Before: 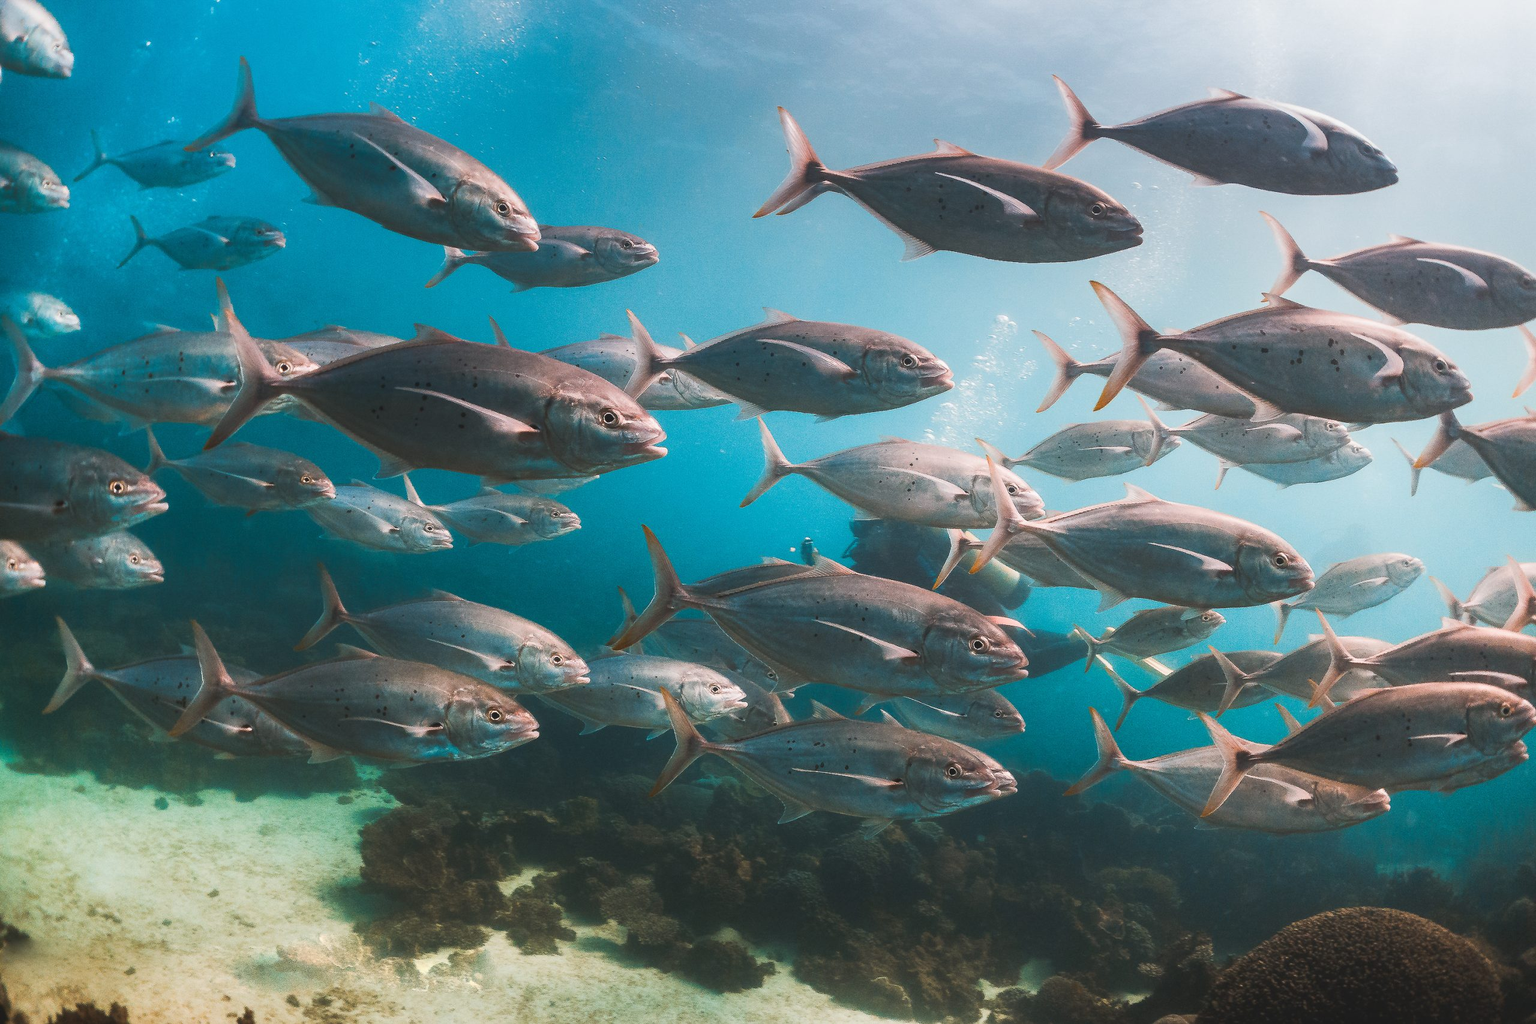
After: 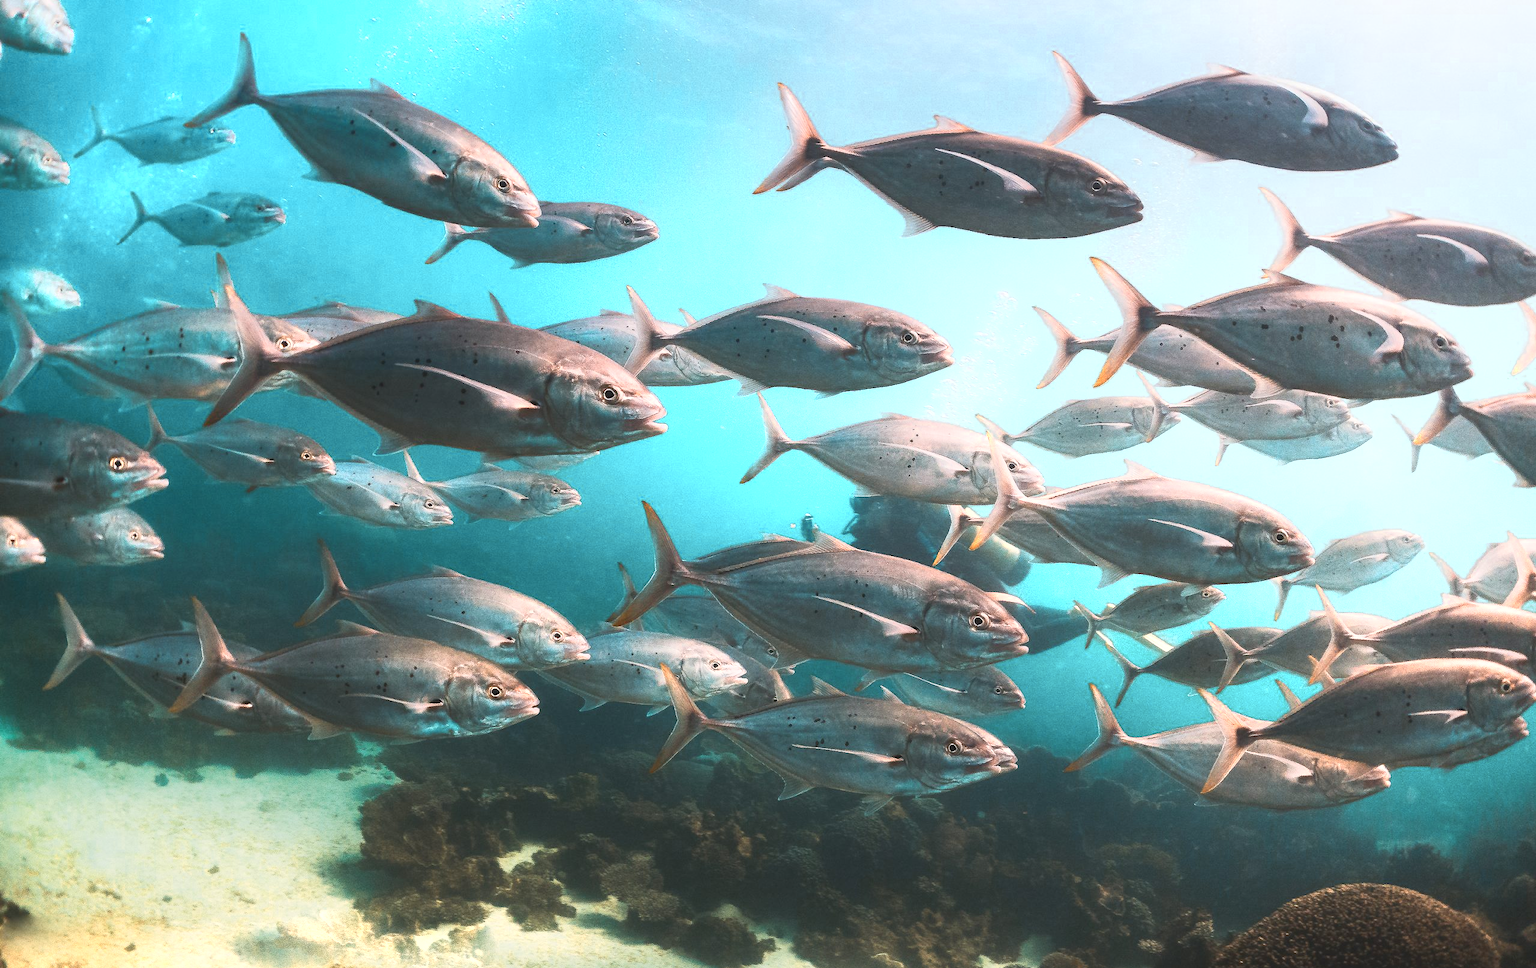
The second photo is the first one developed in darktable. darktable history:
crop and rotate: top 2.399%, bottom 3.039%
contrast brightness saturation: contrast 0.204, brightness 0.164, saturation 0.216
color zones: curves: ch0 [(0.018, 0.548) (0.197, 0.654) (0.425, 0.447) (0.605, 0.658) (0.732, 0.579)]; ch1 [(0.105, 0.531) (0.224, 0.531) (0.386, 0.39) (0.618, 0.456) (0.732, 0.456) (0.956, 0.421)]; ch2 [(0.039, 0.583) (0.215, 0.465) (0.399, 0.544) (0.465, 0.548) (0.614, 0.447) (0.724, 0.43) (0.882, 0.623) (0.956, 0.632)]
